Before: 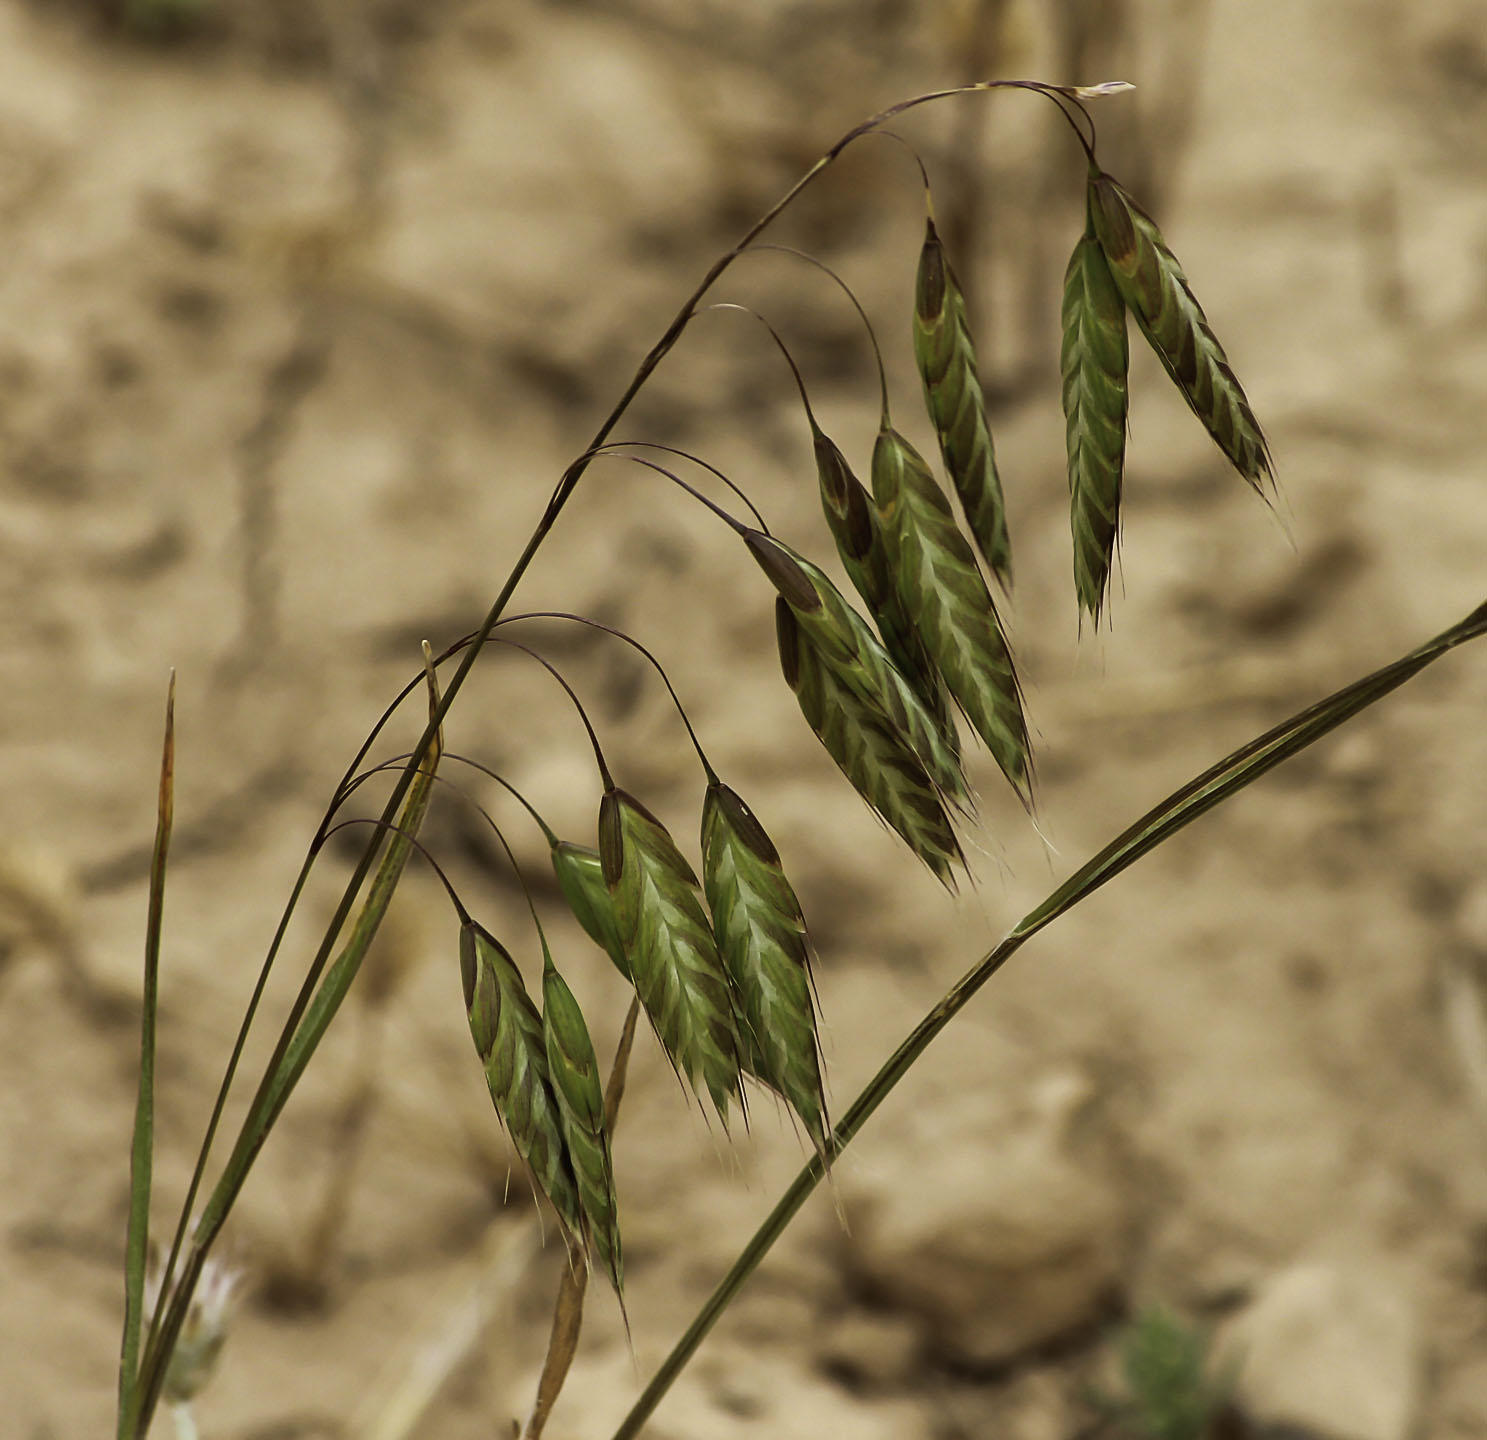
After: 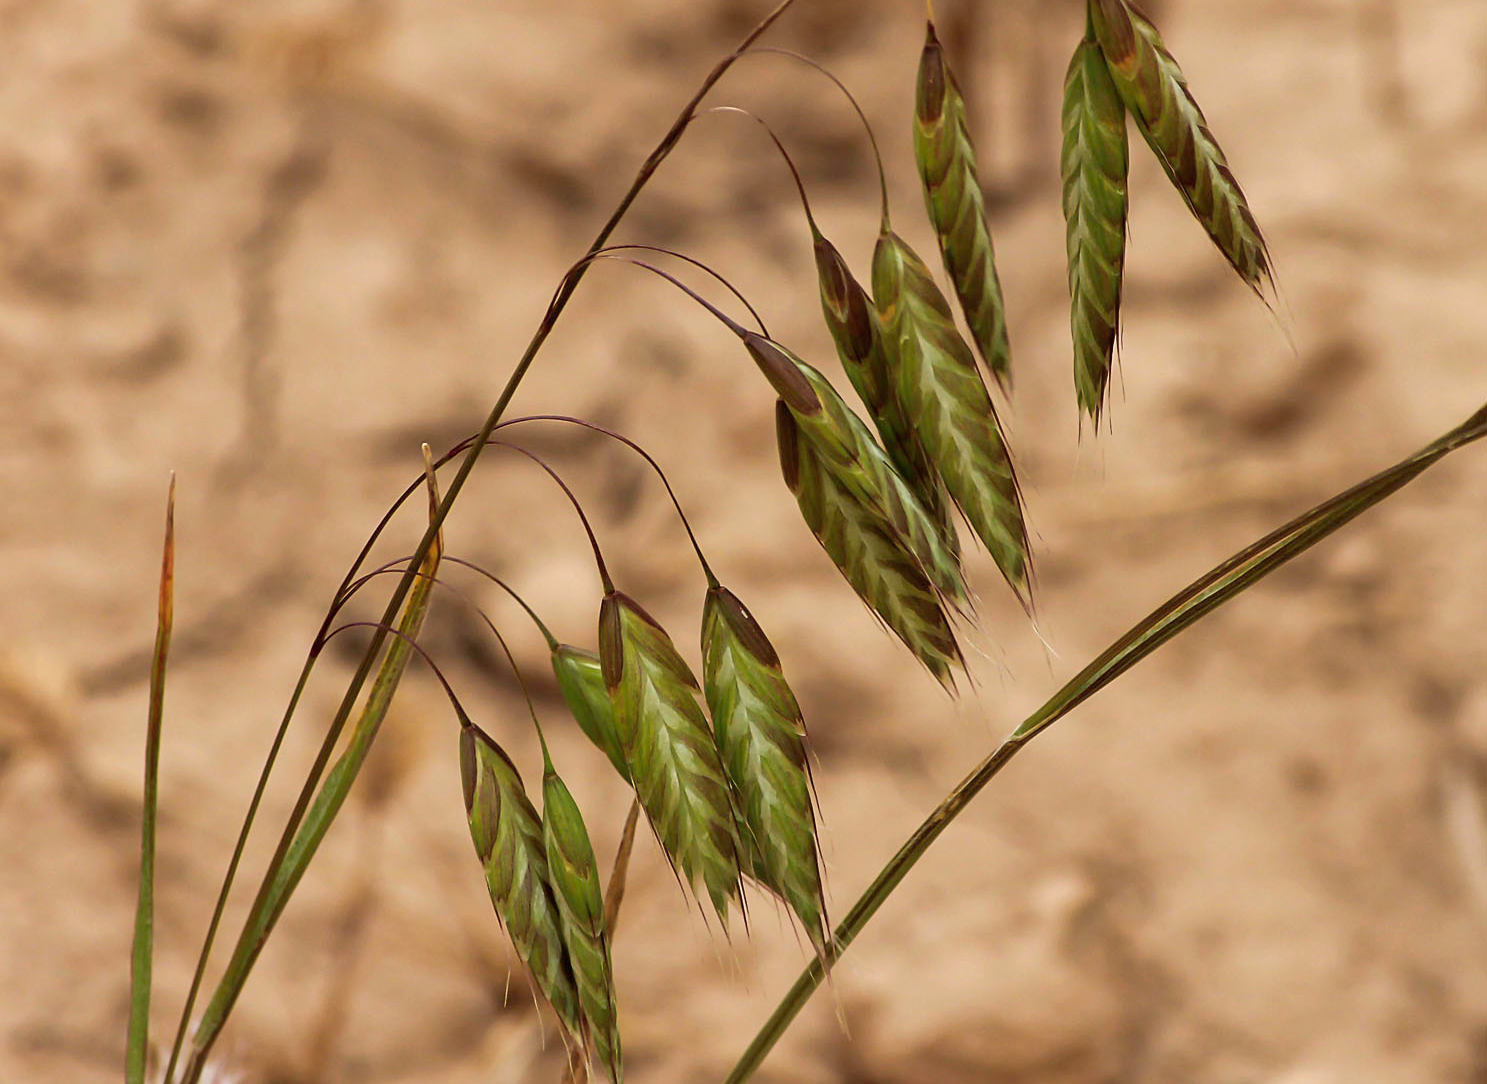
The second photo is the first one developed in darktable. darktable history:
color balance rgb: power › hue 313.6°, perceptual saturation grading › global saturation -3.27%, perceptual saturation grading › shadows -2.434%
crop: top 13.701%, bottom 10.967%
